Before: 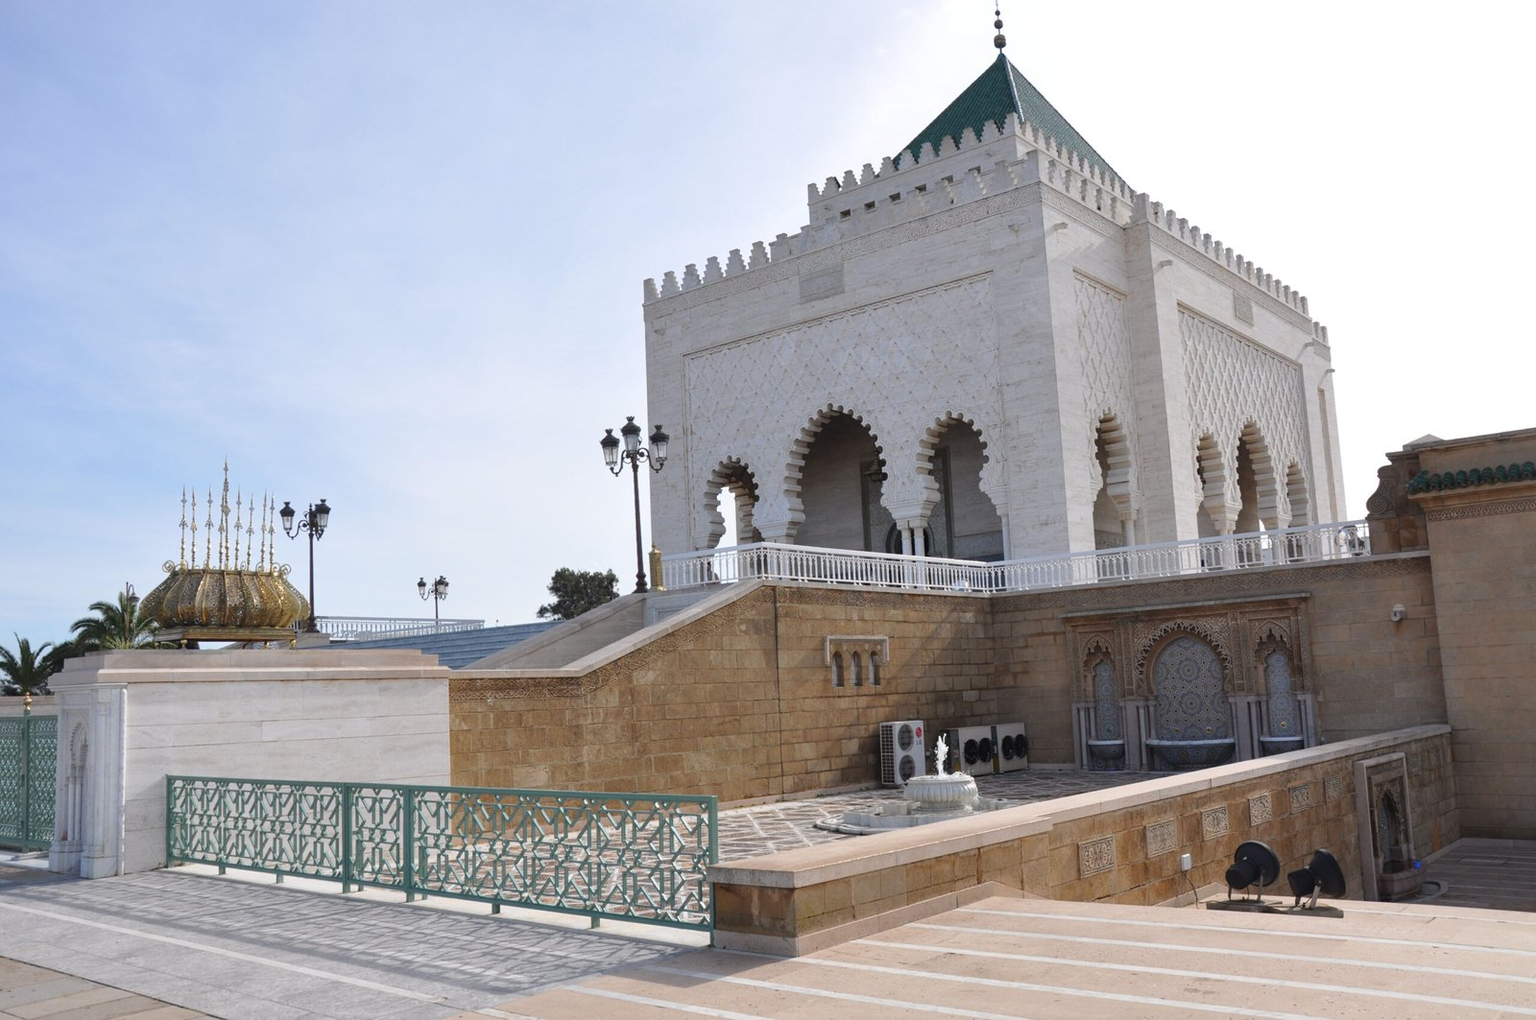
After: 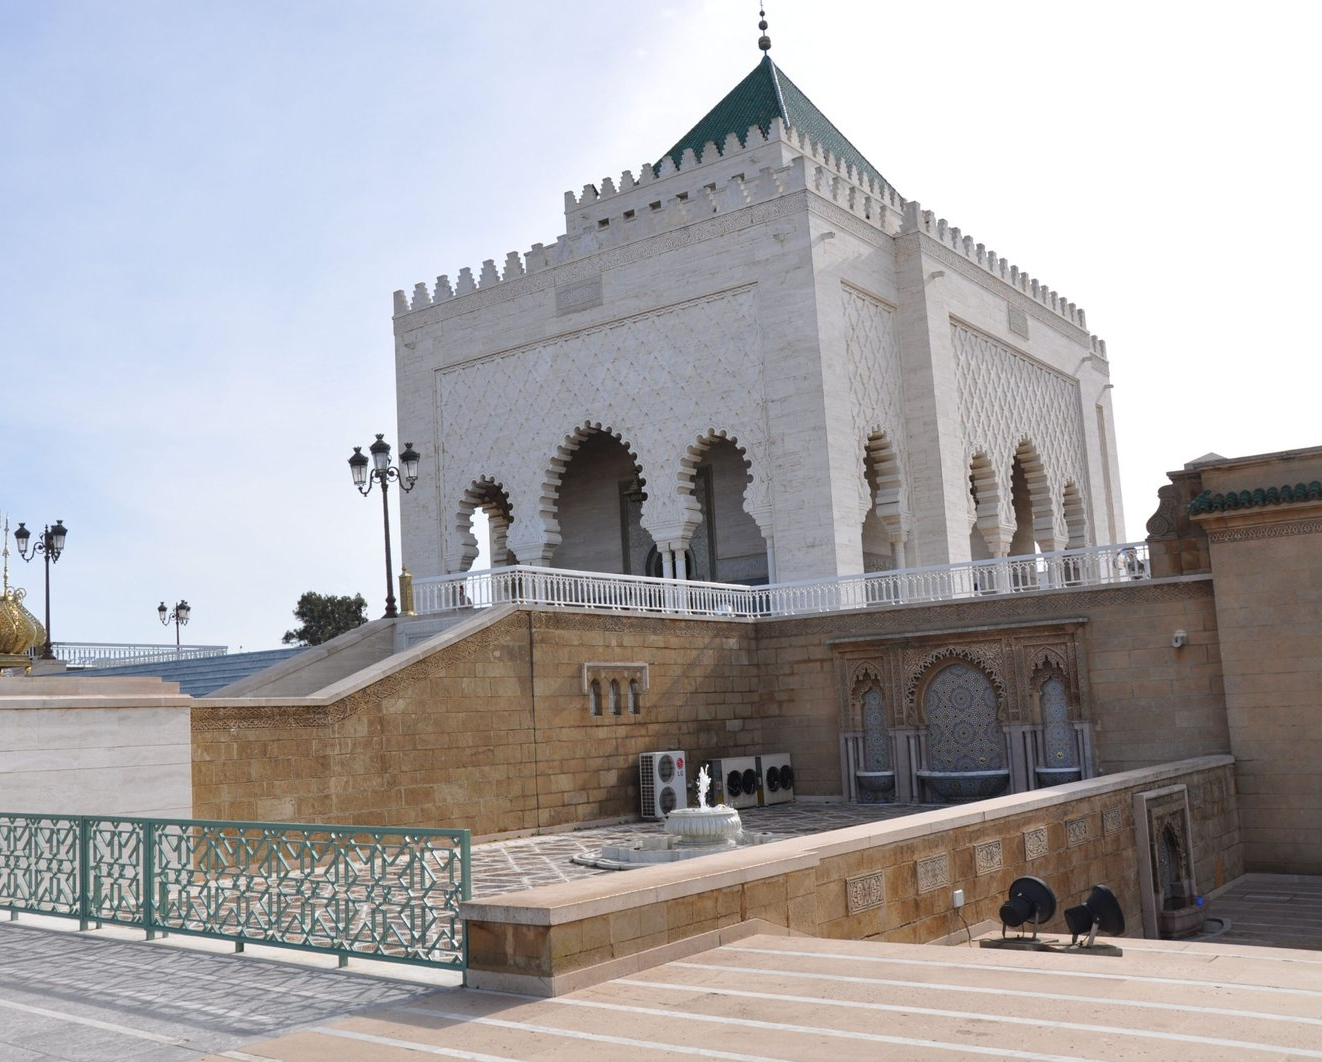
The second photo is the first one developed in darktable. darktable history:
crop: left 17.348%, bottom 0.022%
